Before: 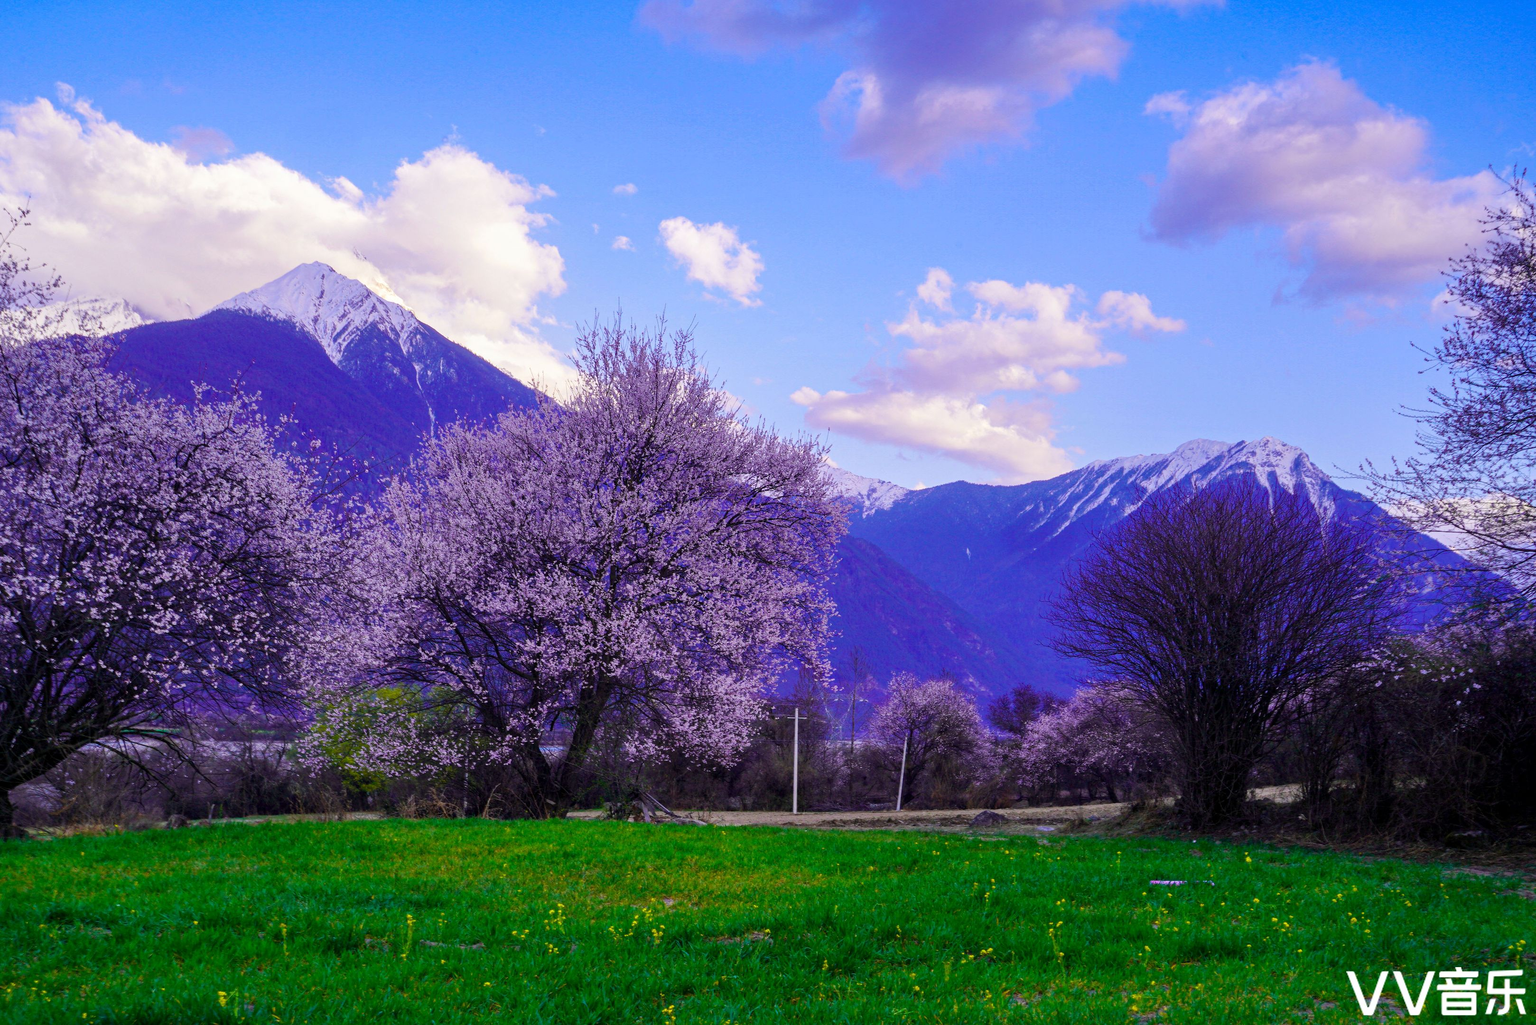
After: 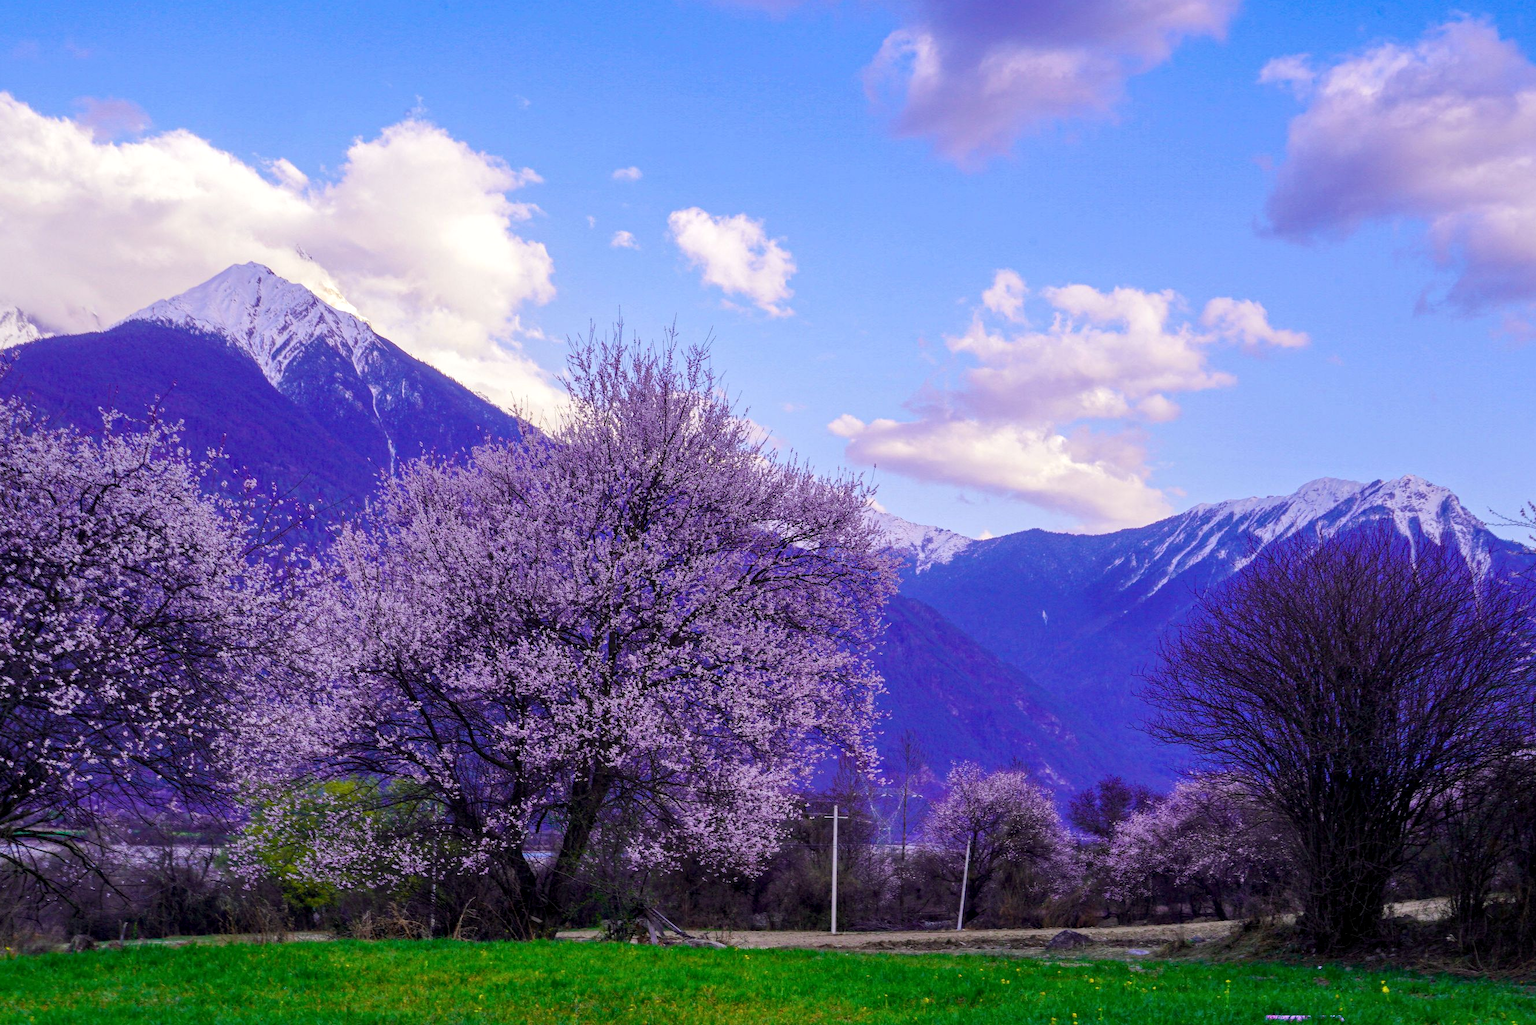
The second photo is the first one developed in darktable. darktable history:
crop and rotate: left 7.196%, top 4.574%, right 10.605%, bottom 13.178%
local contrast: highlights 100%, shadows 100%, detail 120%, midtone range 0.2
